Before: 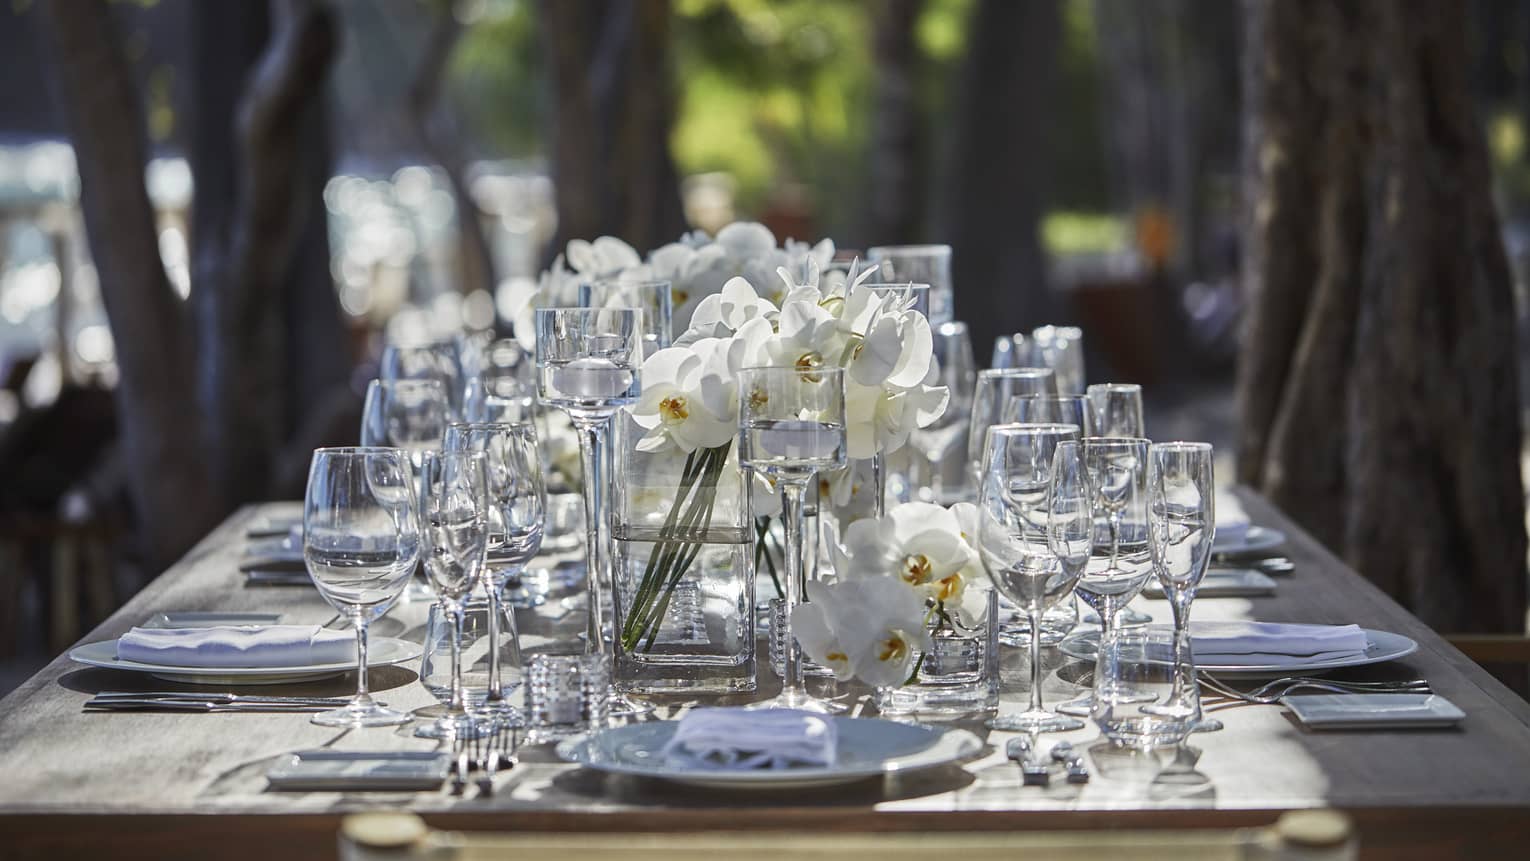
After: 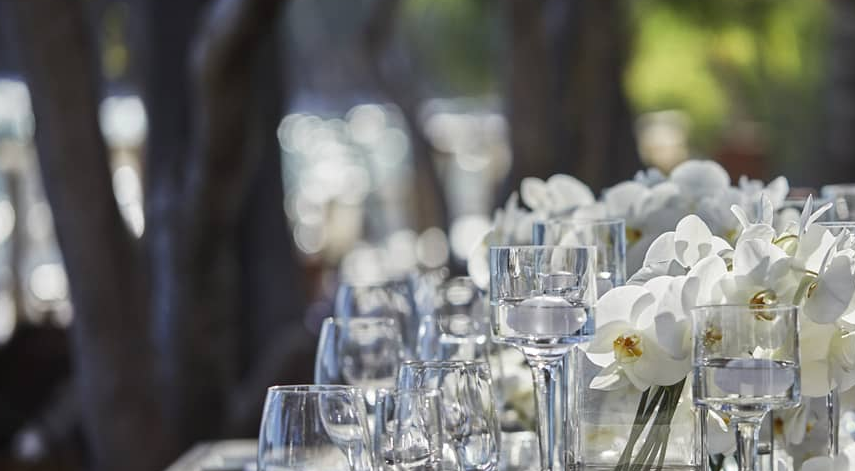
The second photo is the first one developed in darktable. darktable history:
crop and rotate: left 3.024%, top 7.418%, right 41.062%, bottom 37.802%
